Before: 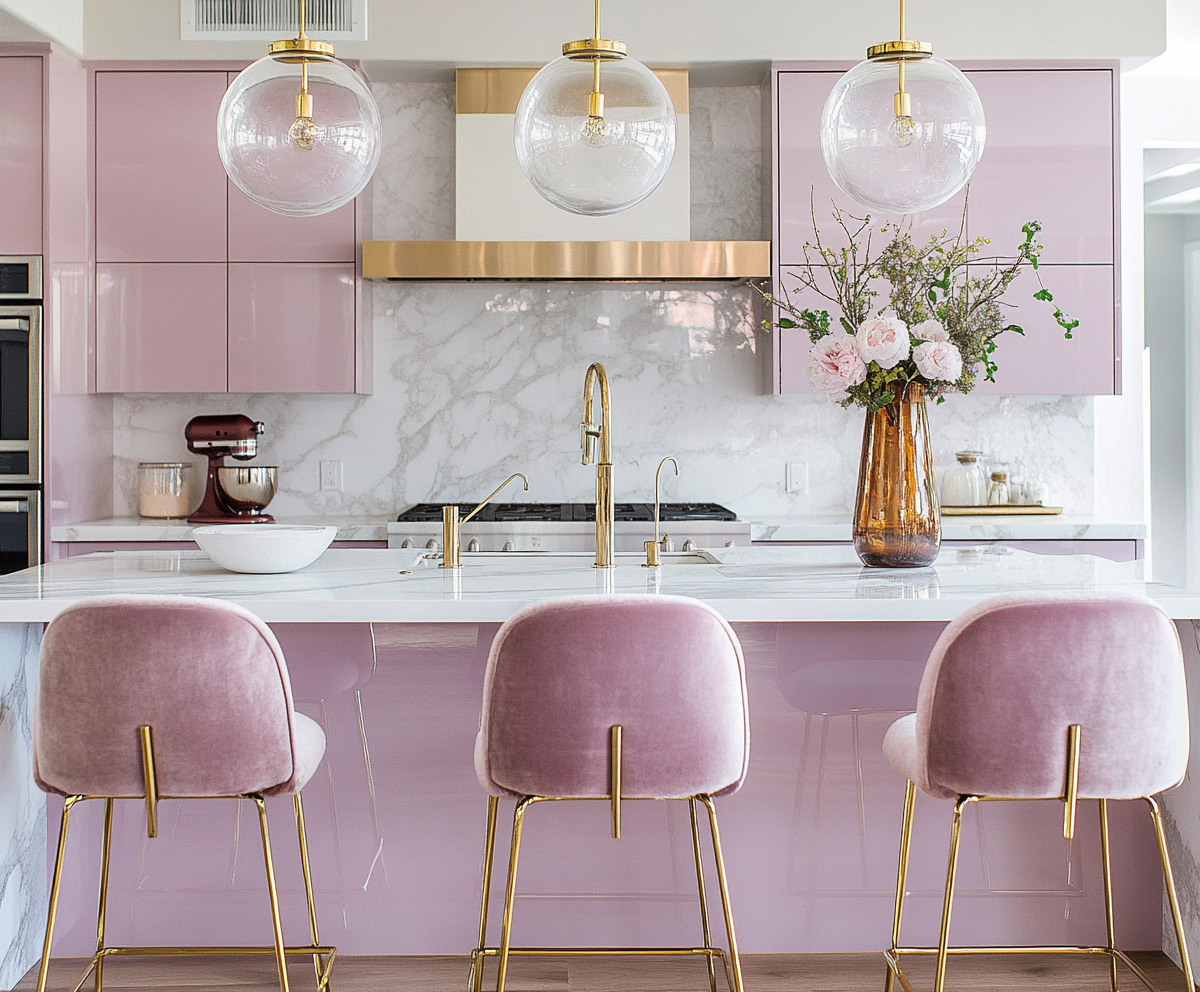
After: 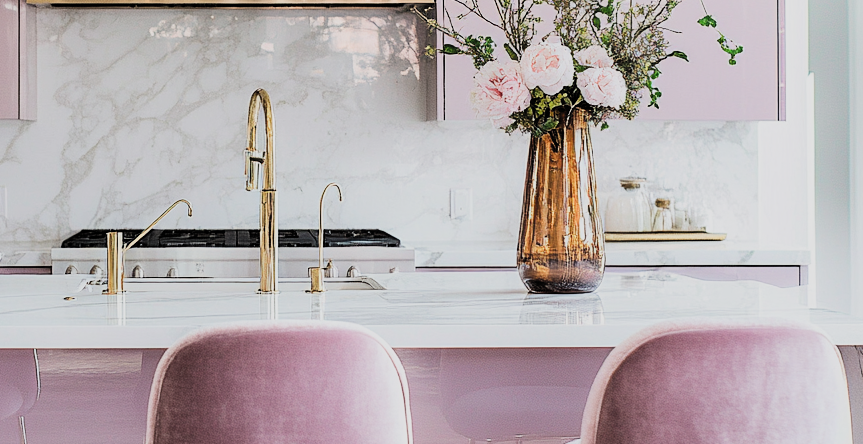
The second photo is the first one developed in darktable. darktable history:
filmic rgb: black relative exposure -5.07 EV, white relative exposure 3.97 EV, threshold 3.01 EV, hardness 2.89, contrast 1.512, color science v5 (2021), contrast in shadows safe, contrast in highlights safe, enable highlight reconstruction true
crop and rotate: left 28.019%, top 27.627%, bottom 27.58%
